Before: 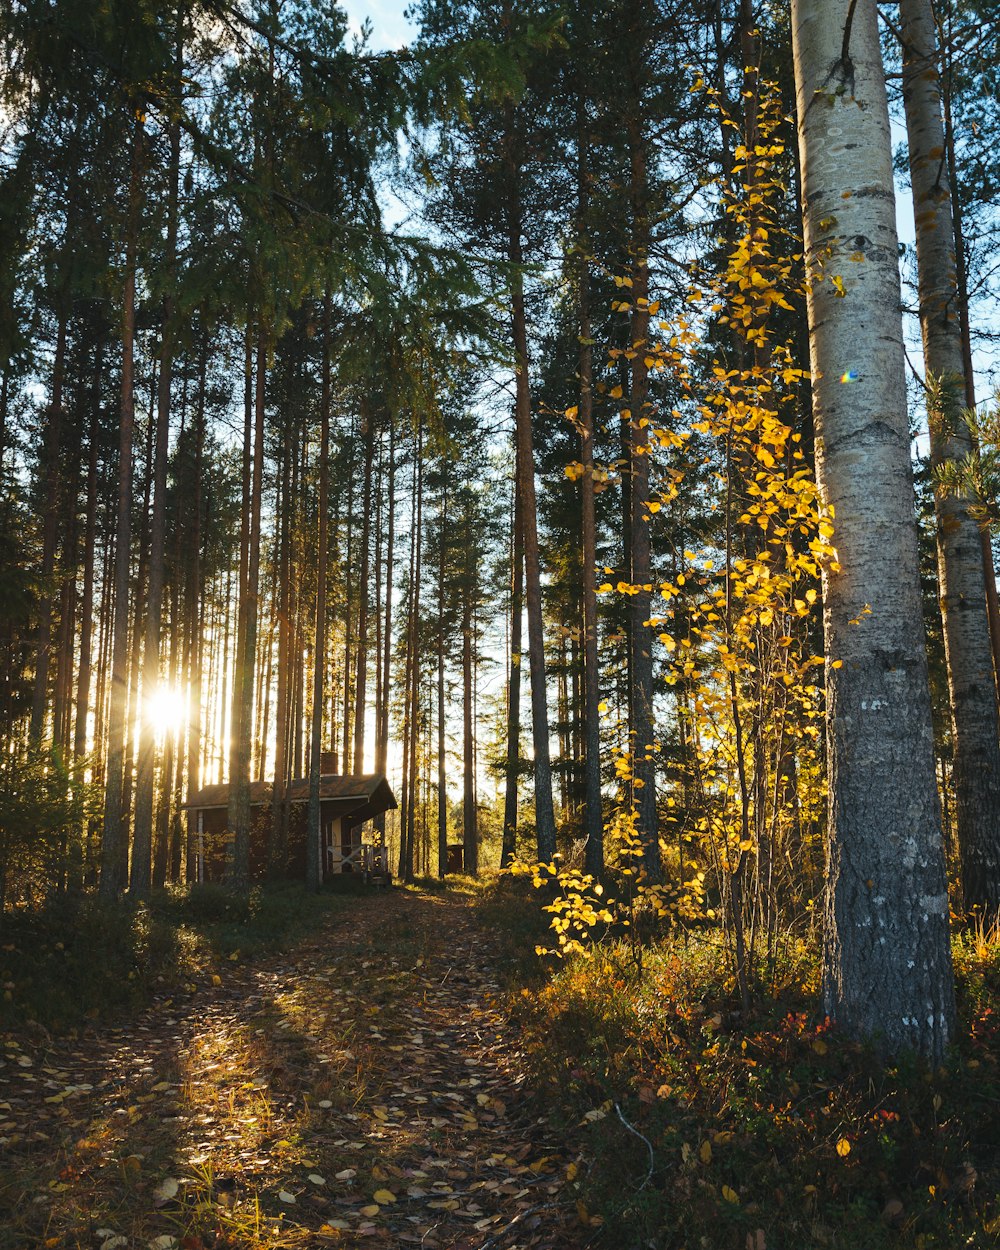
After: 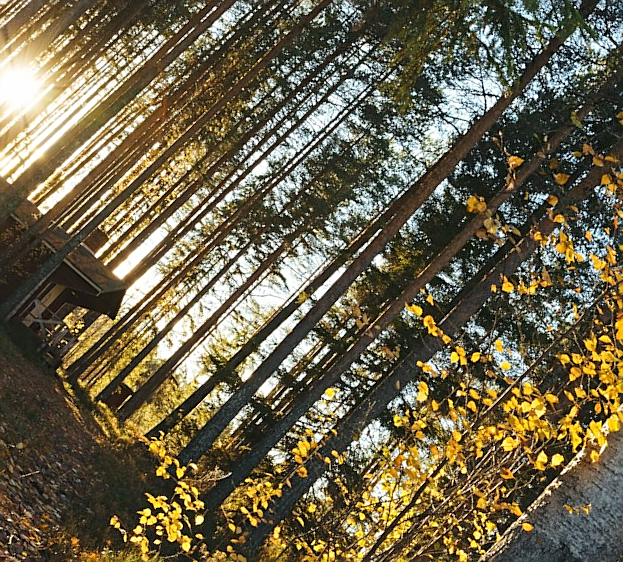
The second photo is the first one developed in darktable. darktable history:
sharpen: on, module defaults
crop and rotate: angle -44.64°, top 16.764%, right 0.879%, bottom 11.642%
